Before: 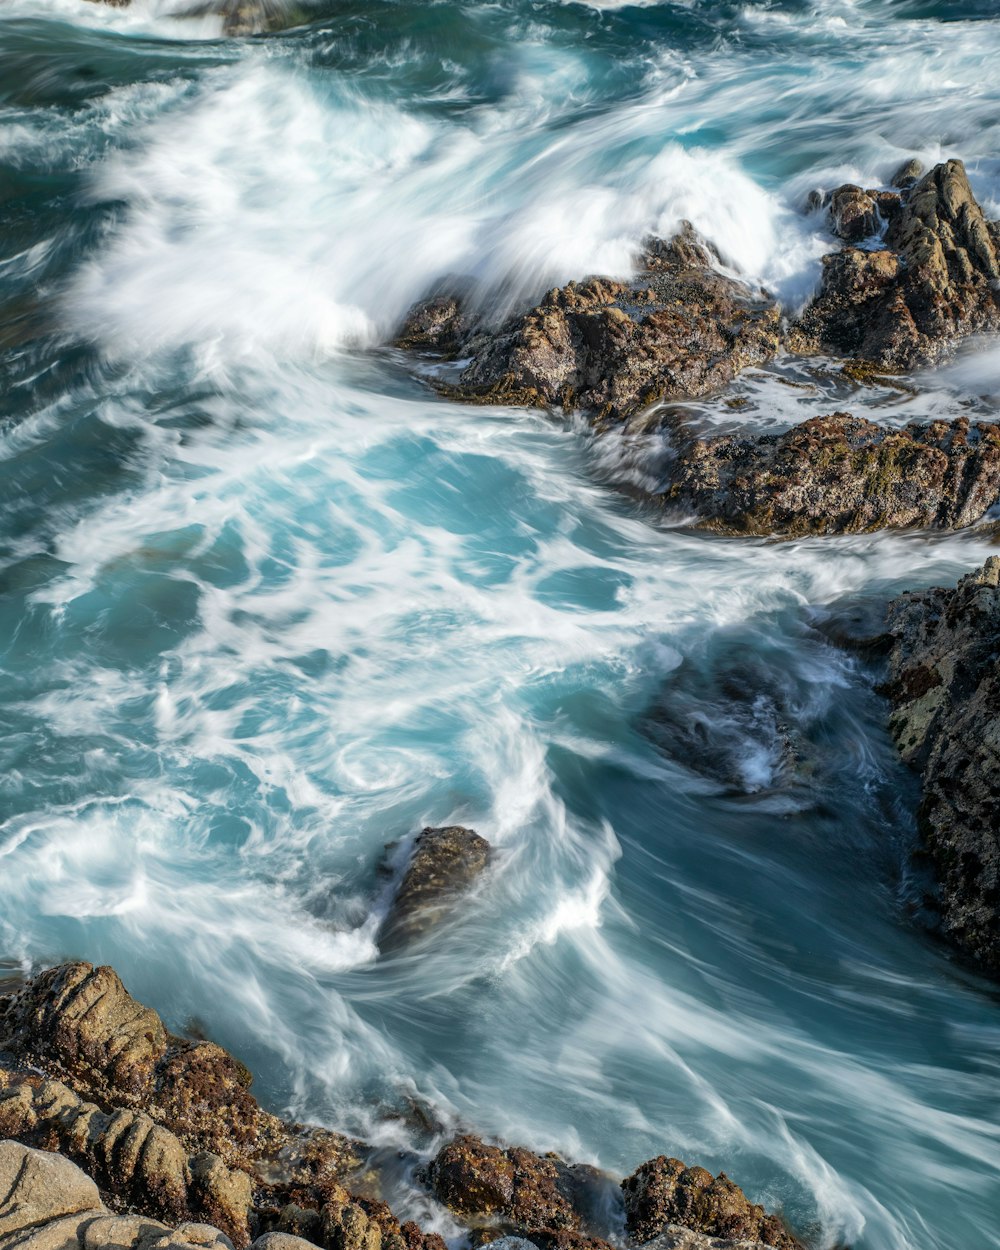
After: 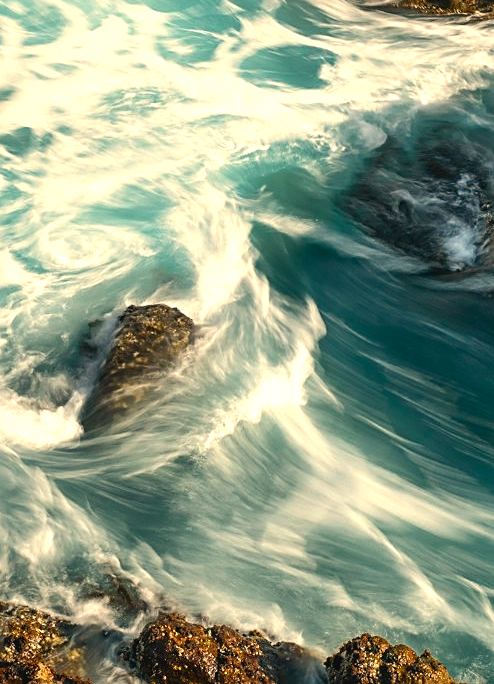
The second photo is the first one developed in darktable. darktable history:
exposure: exposure 0.081 EV, compensate highlight preservation false
white balance: red 1.123, blue 0.83
tone equalizer: on, module defaults
sharpen: on, module defaults
color balance rgb: shadows lift › chroma 1%, shadows lift › hue 217.2°, power › hue 310.8°, highlights gain › chroma 1%, highlights gain › hue 54°, global offset › luminance 0.5%, global offset › hue 171.6°, perceptual saturation grading › global saturation 14.09%, perceptual saturation grading › highlights -25%, perceptual saturation grading › shadows 30%, perceptual brilliance grading › highlights 13.42%, perceptual brilliance grading › mid-tones 8.05%, perceptual brilliance grading › shadows -17.45%, global vibrance 25%
crop: left 29.672%, top 41.786%, right 20.851%, bottom 3.487%
